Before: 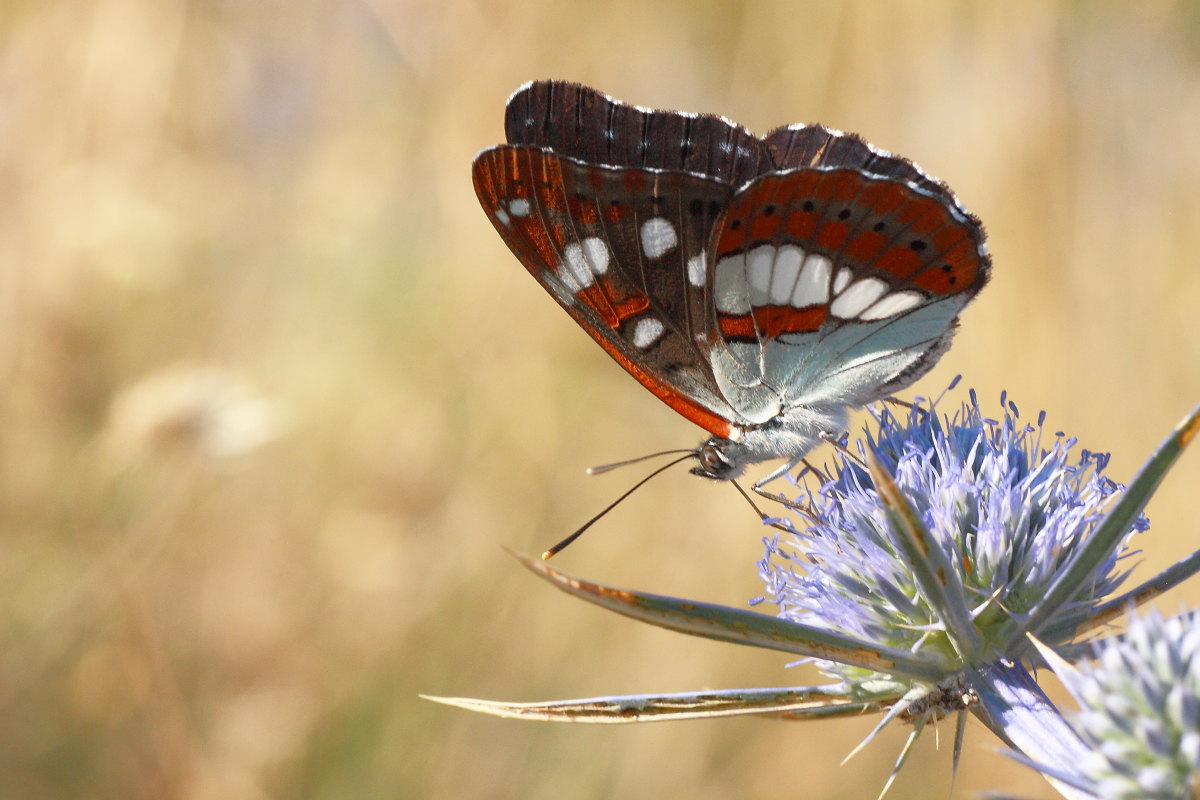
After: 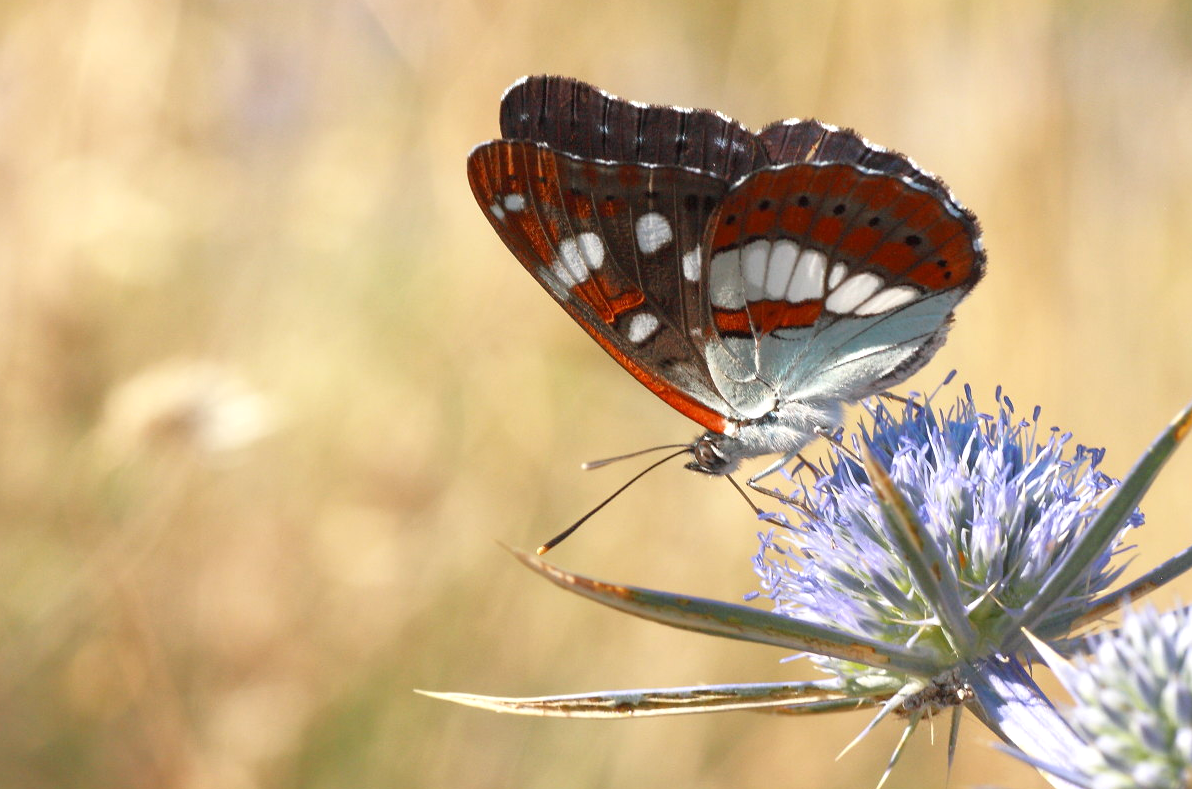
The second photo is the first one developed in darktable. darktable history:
crop: left 0.43%, top 0.7%, right 0.221%, bottom 0.642%
exposure: exposure 0.207 EV, compensate exposure bias true, compensate highlight preservation false
